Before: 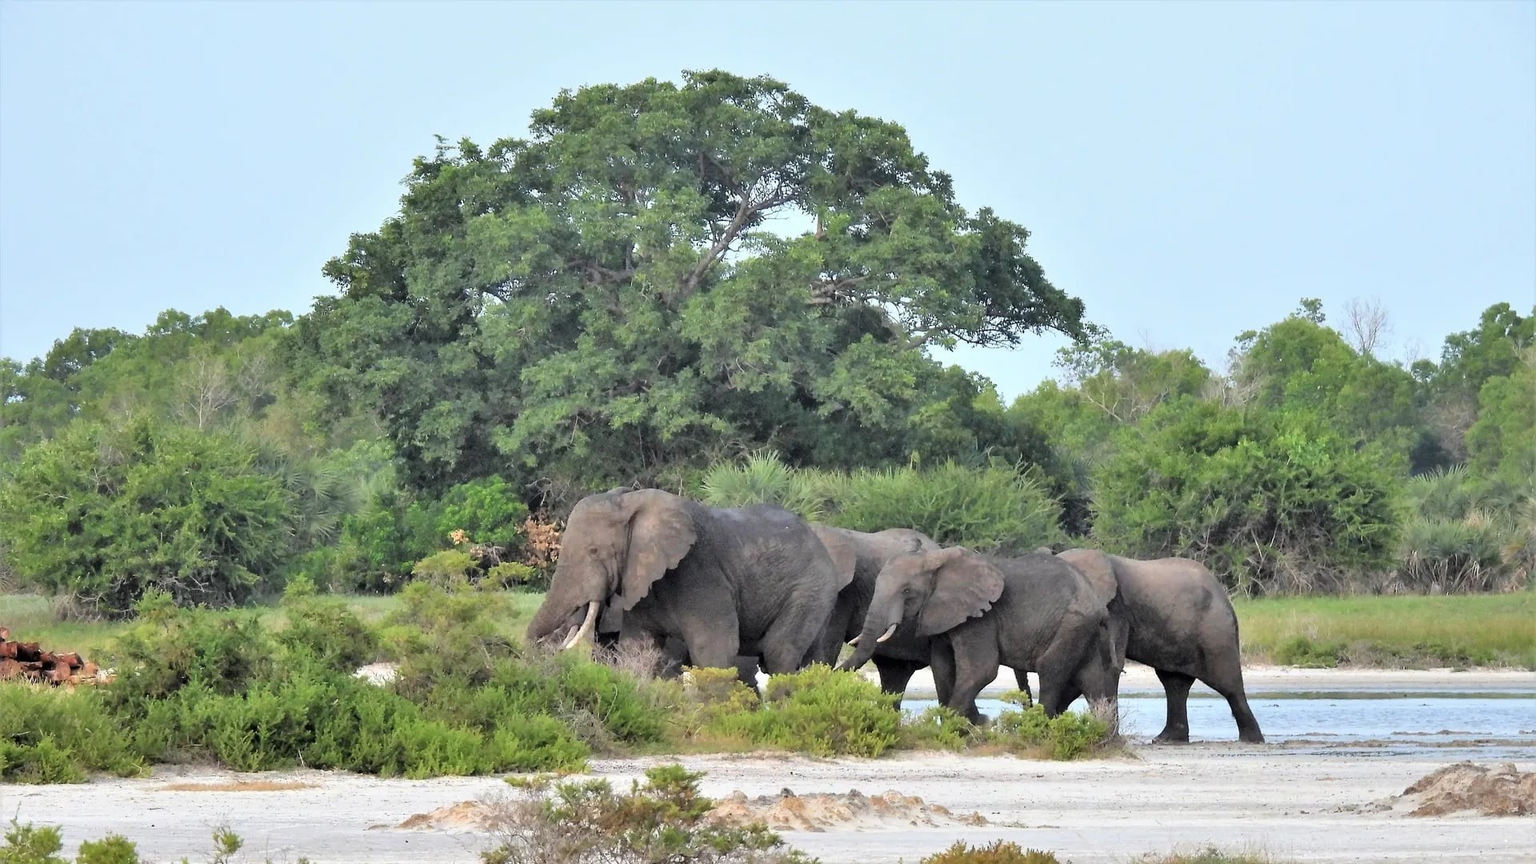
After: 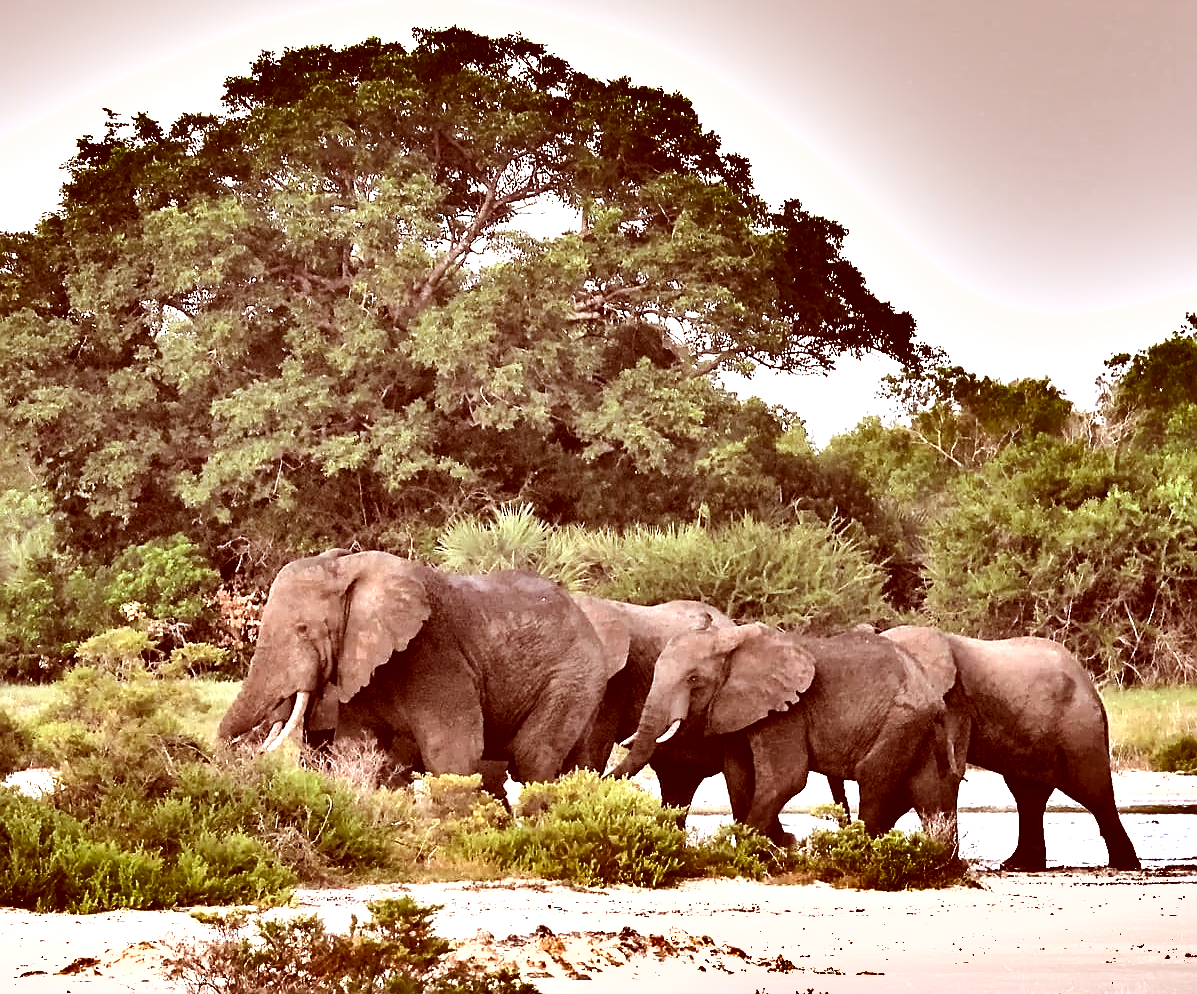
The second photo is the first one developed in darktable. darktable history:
exposure: compensate highlight preservation false
shadows and highlights: shadows 24.5, highlights -78.15, soften with gaussian
crop and rotate: left 22.918%, top 5.629%, right 14.711%, bottom 2.247%
tone equalizer: -8 EV -1.08 EV, -7 EV -1.01 EV, -6 EV -0.867 EV, -5 EV -0.578 EV, -3 EV 0.578 EV, -2 EV 0.867 EV, -1 EV 1.01 EV, +0 EV 1.08 EV, edges refinement/feathering 500, mask exposure compensation -1.57 EV, preserve details no
sharpen: on, module defaults
color correction: highlights a* 9.03, highlights b* 8.71, shadows a* 40, shadows b* 40, saturation 0.8
color zones: curves: ch0 [(0, 0.5) (0.143, 0.5) (0.286, 0.5) (0.429, 0.495) (0.571, 0.437) (0.714, 0.44) (0.857, 0.496) (1, 0.5)]
